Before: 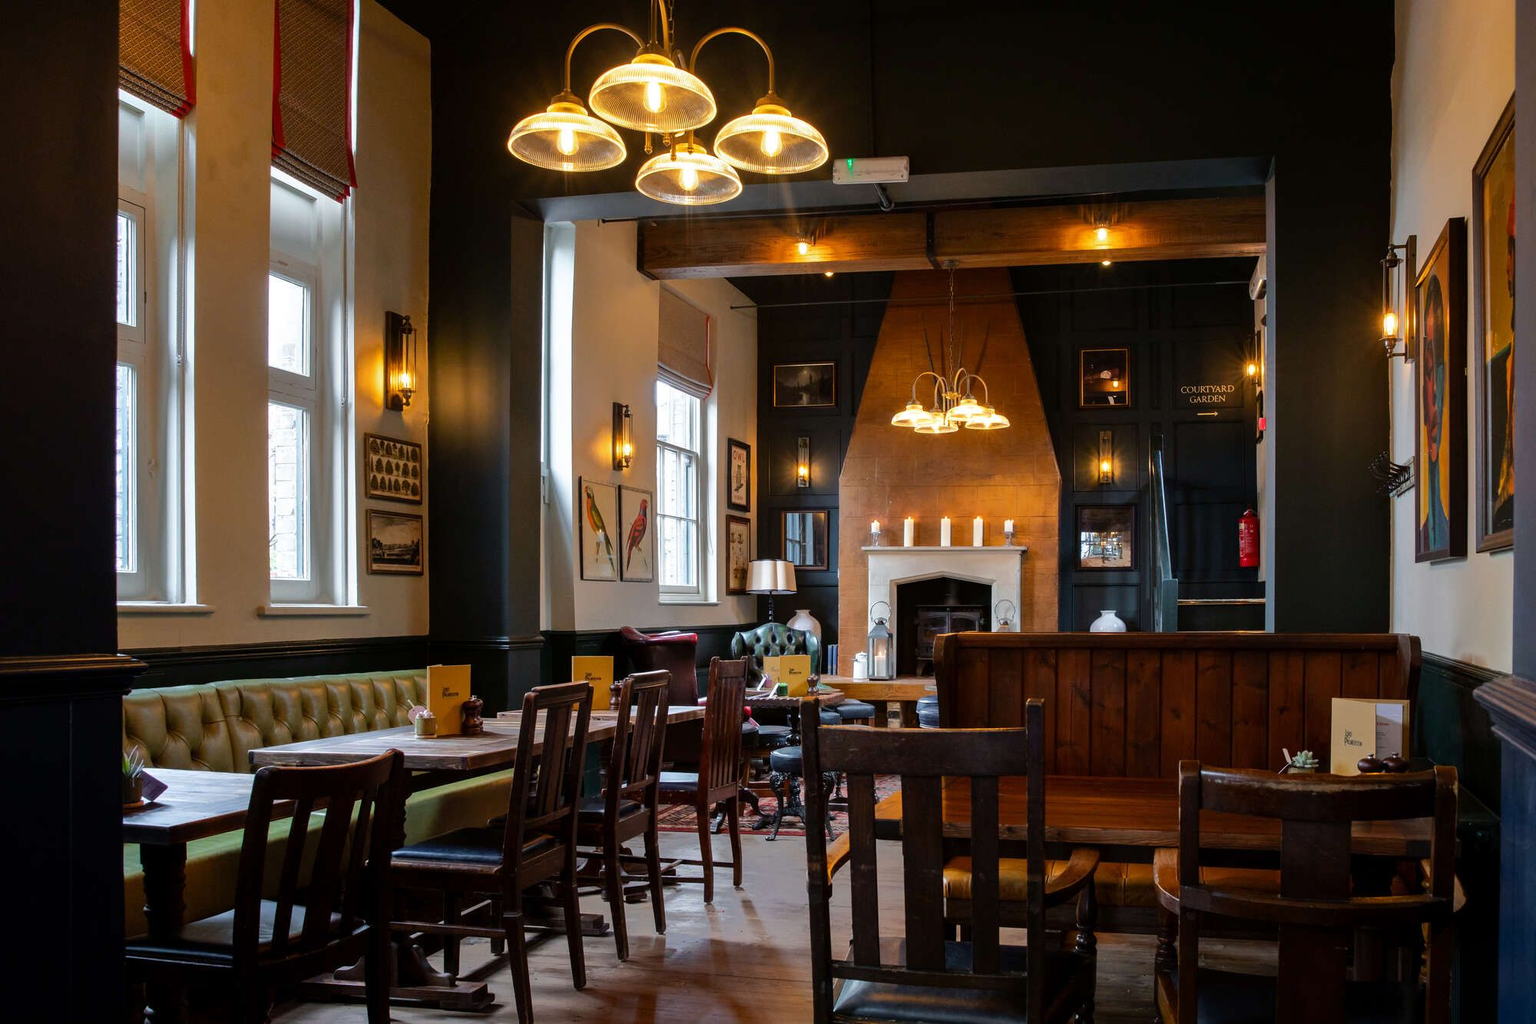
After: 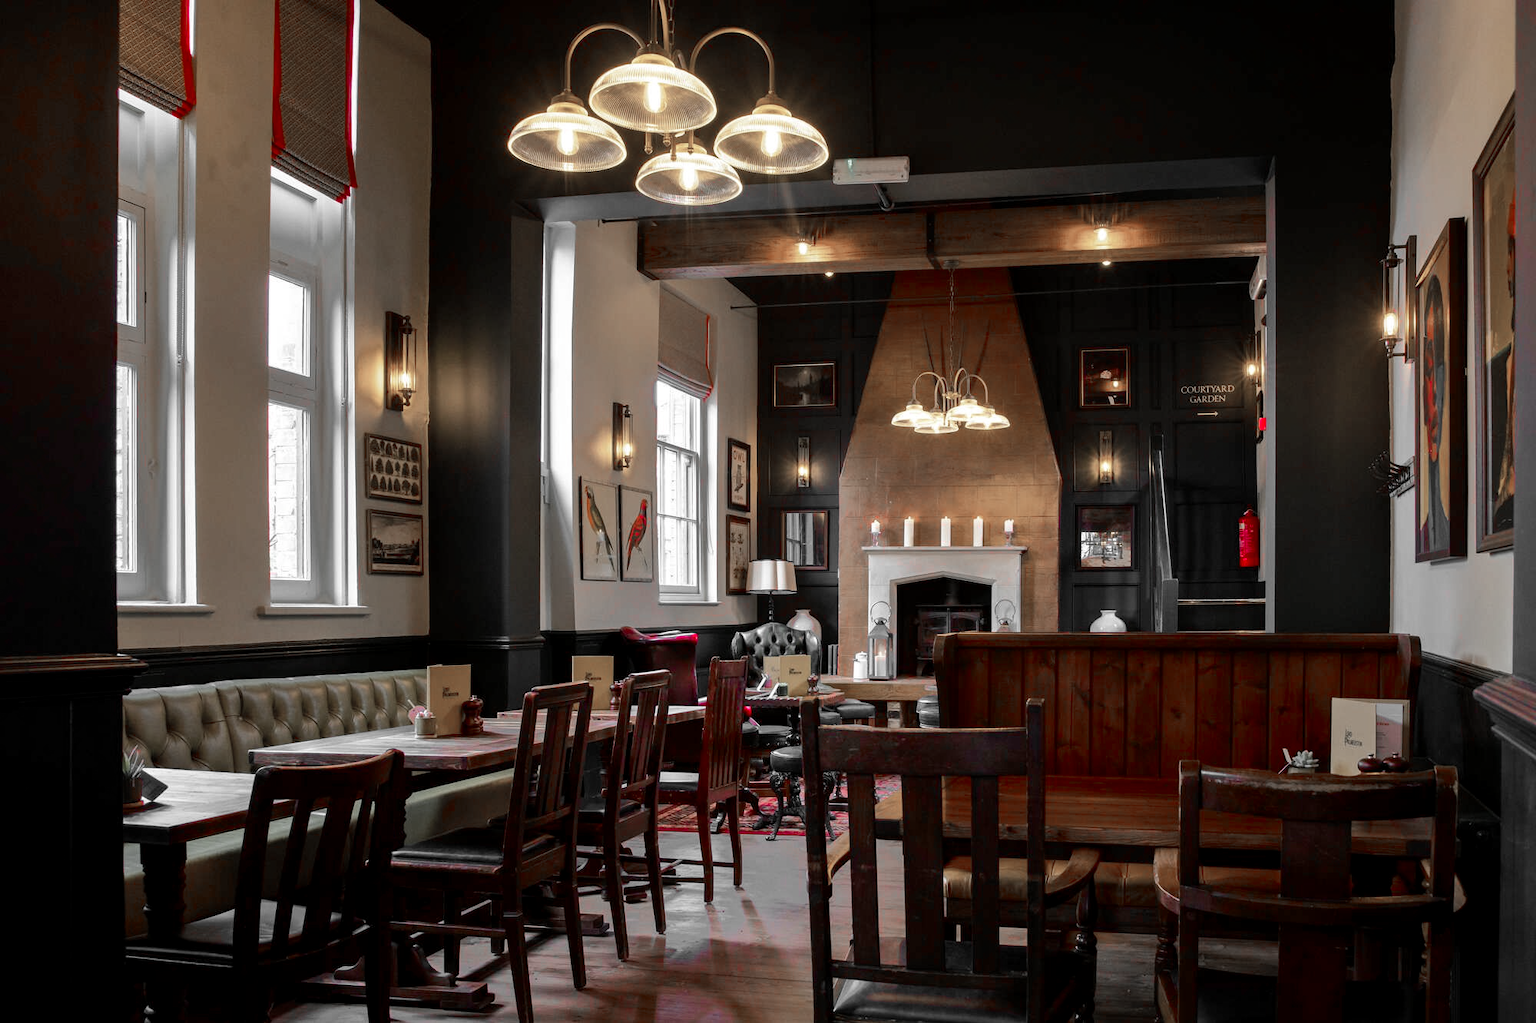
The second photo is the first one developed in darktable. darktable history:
color zones: curves: ch1 [(0, 0.831) (0.08, 0.771) (0.157, 0.268) (0.241, 0.207) (0.562, -0.005) (0.714, -0.013) (0.876, 0.01) (1, 0.831)]
exposure: black level correction 0.001, exposure 0.014 EV, compensate highlight preservation false
